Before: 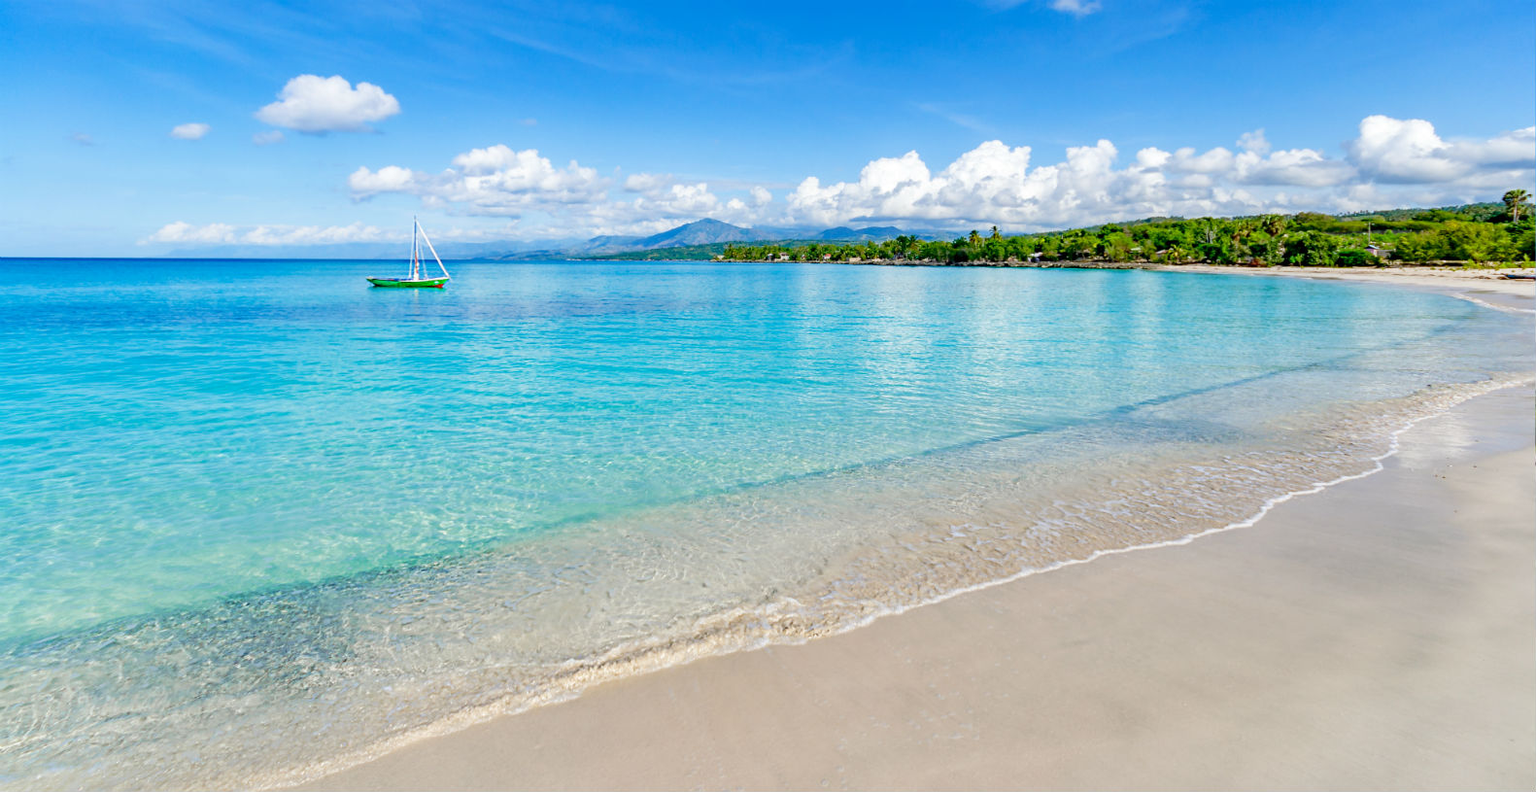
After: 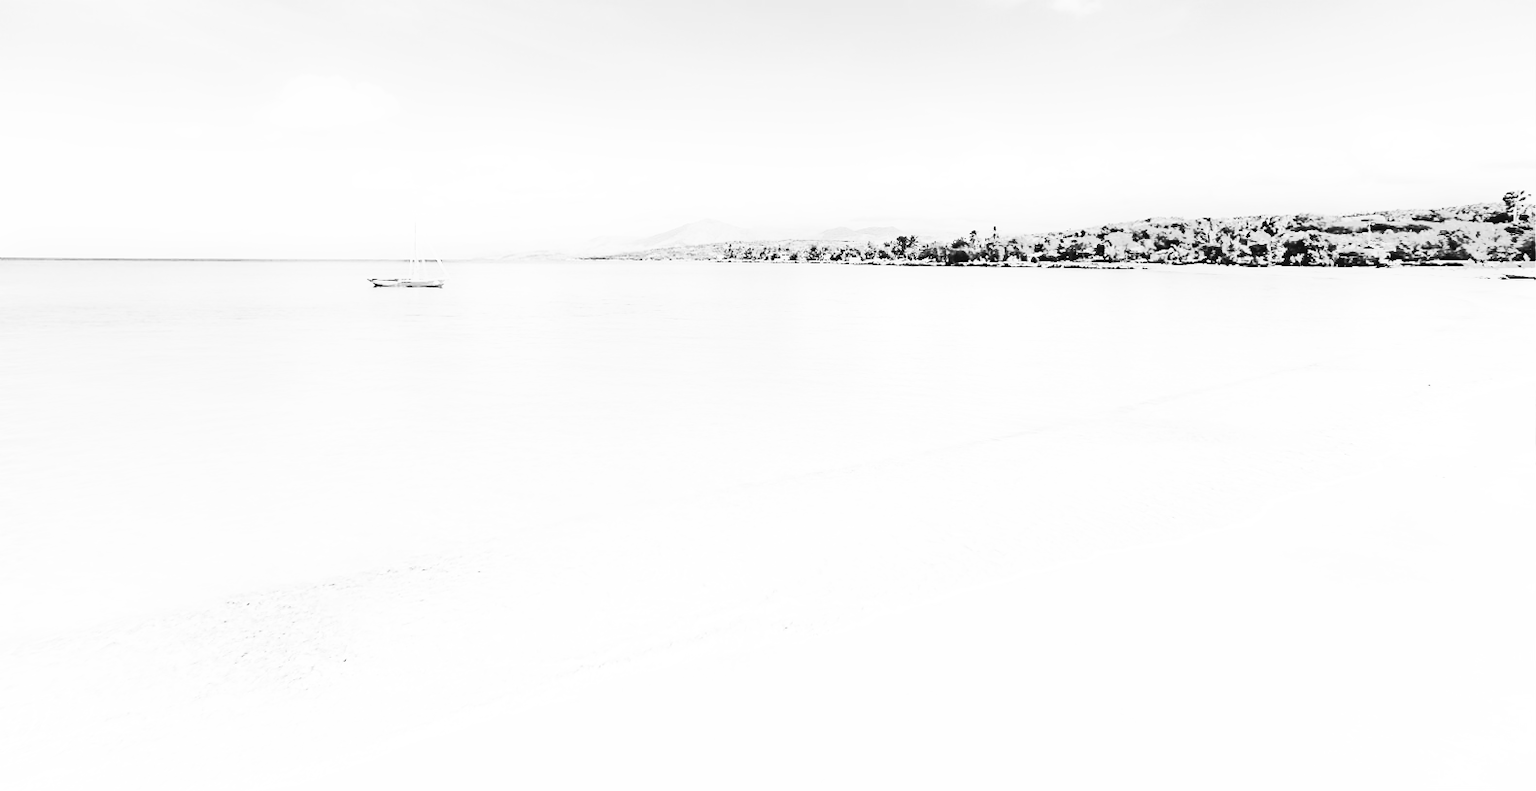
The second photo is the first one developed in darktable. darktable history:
contrast brightness saturation: contrast 0.57, brightness 0.57, saturation -0.34
monochrome: a 0, b 0, size 0.5, highlights 0.57
color balance: lift [1.004, 1.002, 1.002, 0.998], gamma [1, 1.007, 1.002, 0.993], gain [1, 0.977, 1.013, 1.023], contrast -3.64%
base curve: curves: ch0 [(0, 0) (0.007, 0.004) (0.027, 0.03) (0.046, 0.07) (0.207, 0.54) (0.442, 0.872) (0.673, 0.972) (1, 1)], preserve colors none
